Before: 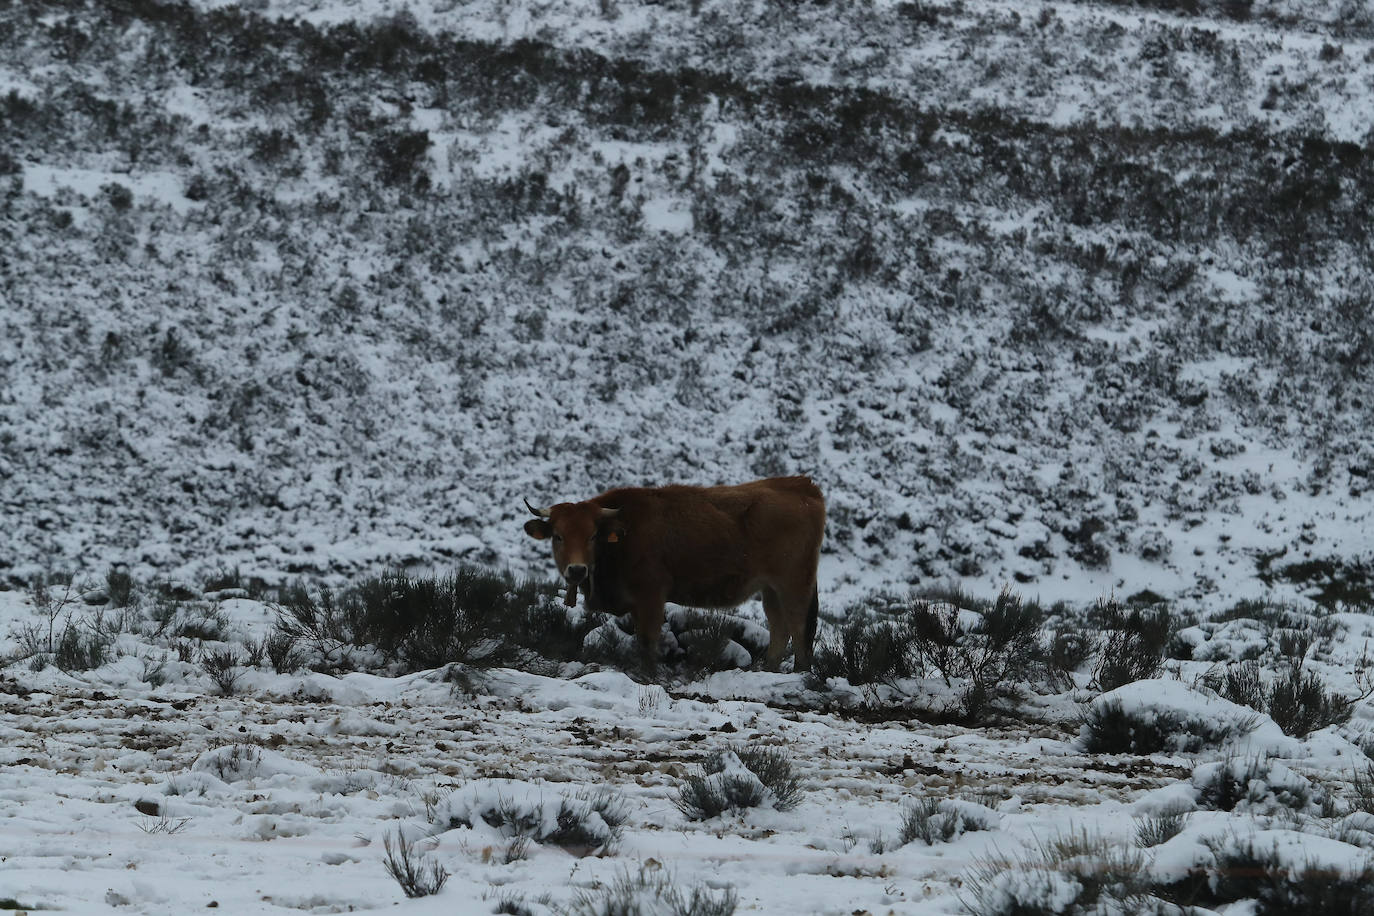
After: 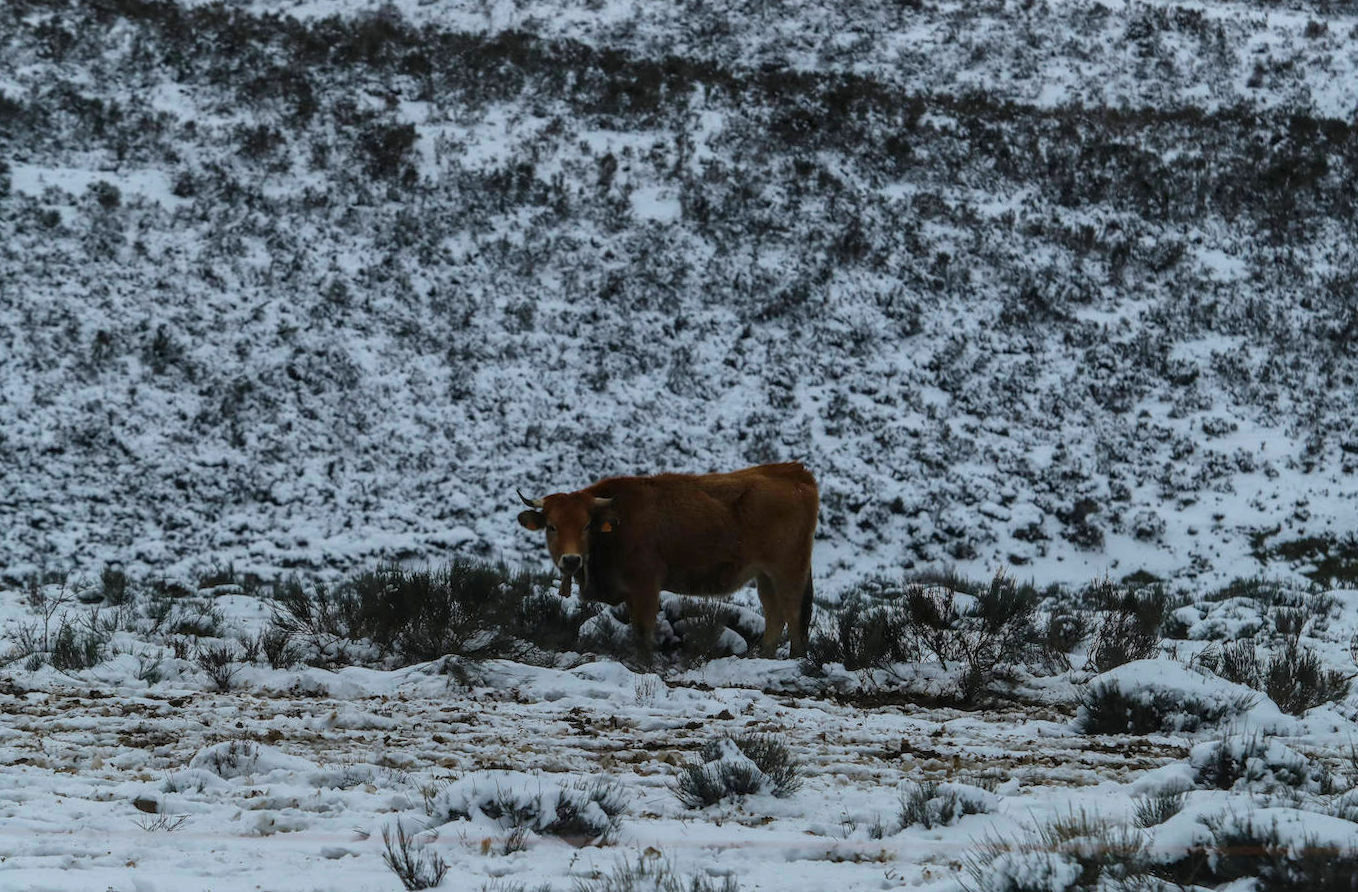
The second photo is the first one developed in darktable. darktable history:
rotate and perspective: rotation -1°, crop left 0.011, crop right 0.989, crop top 0.025, crop bottom 0.975
local contrast: highlights 0%, shadows 0%, detail 133%
color balance rgb: linear chroma grading › global chroma 15%, perceptual saturation grading › global saturation 30%
